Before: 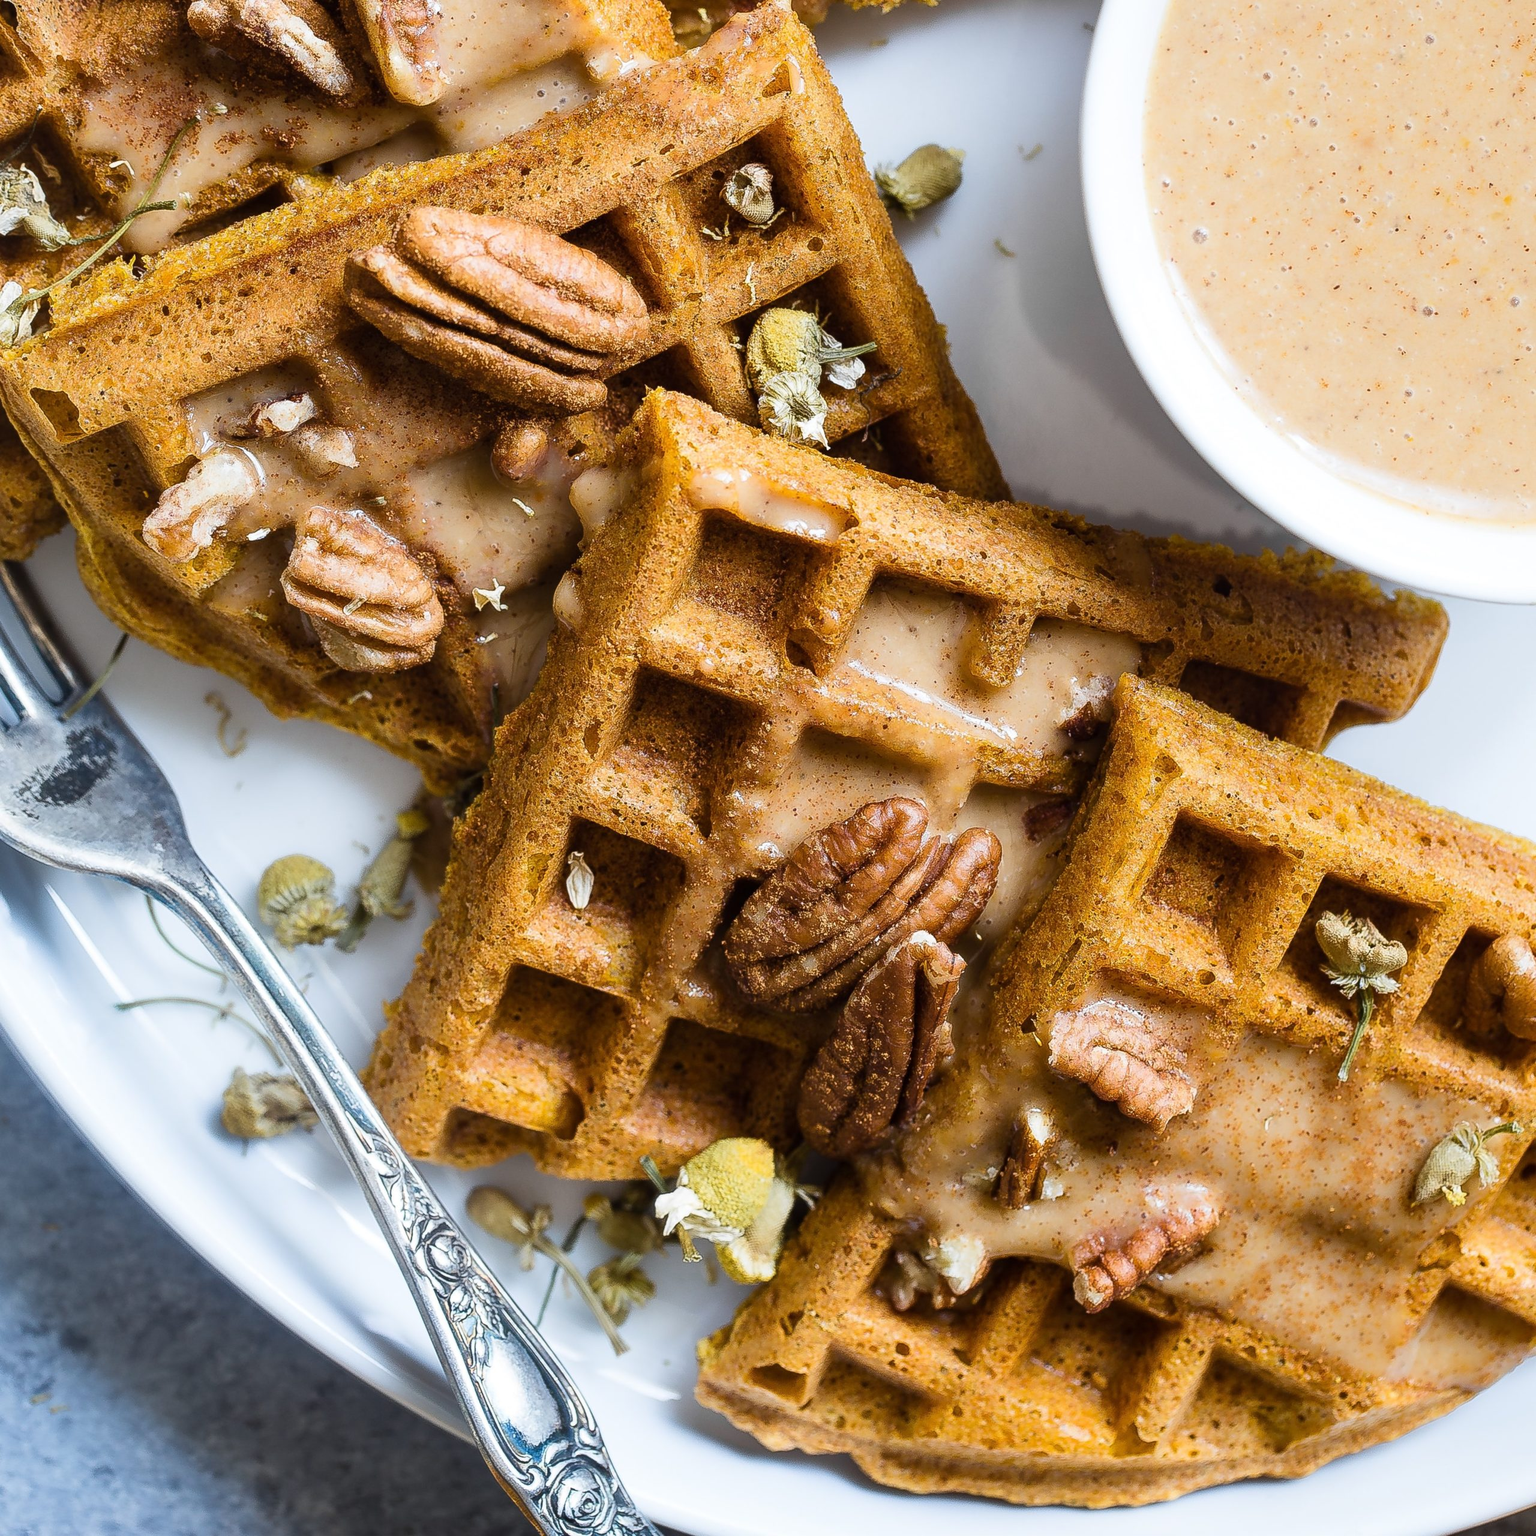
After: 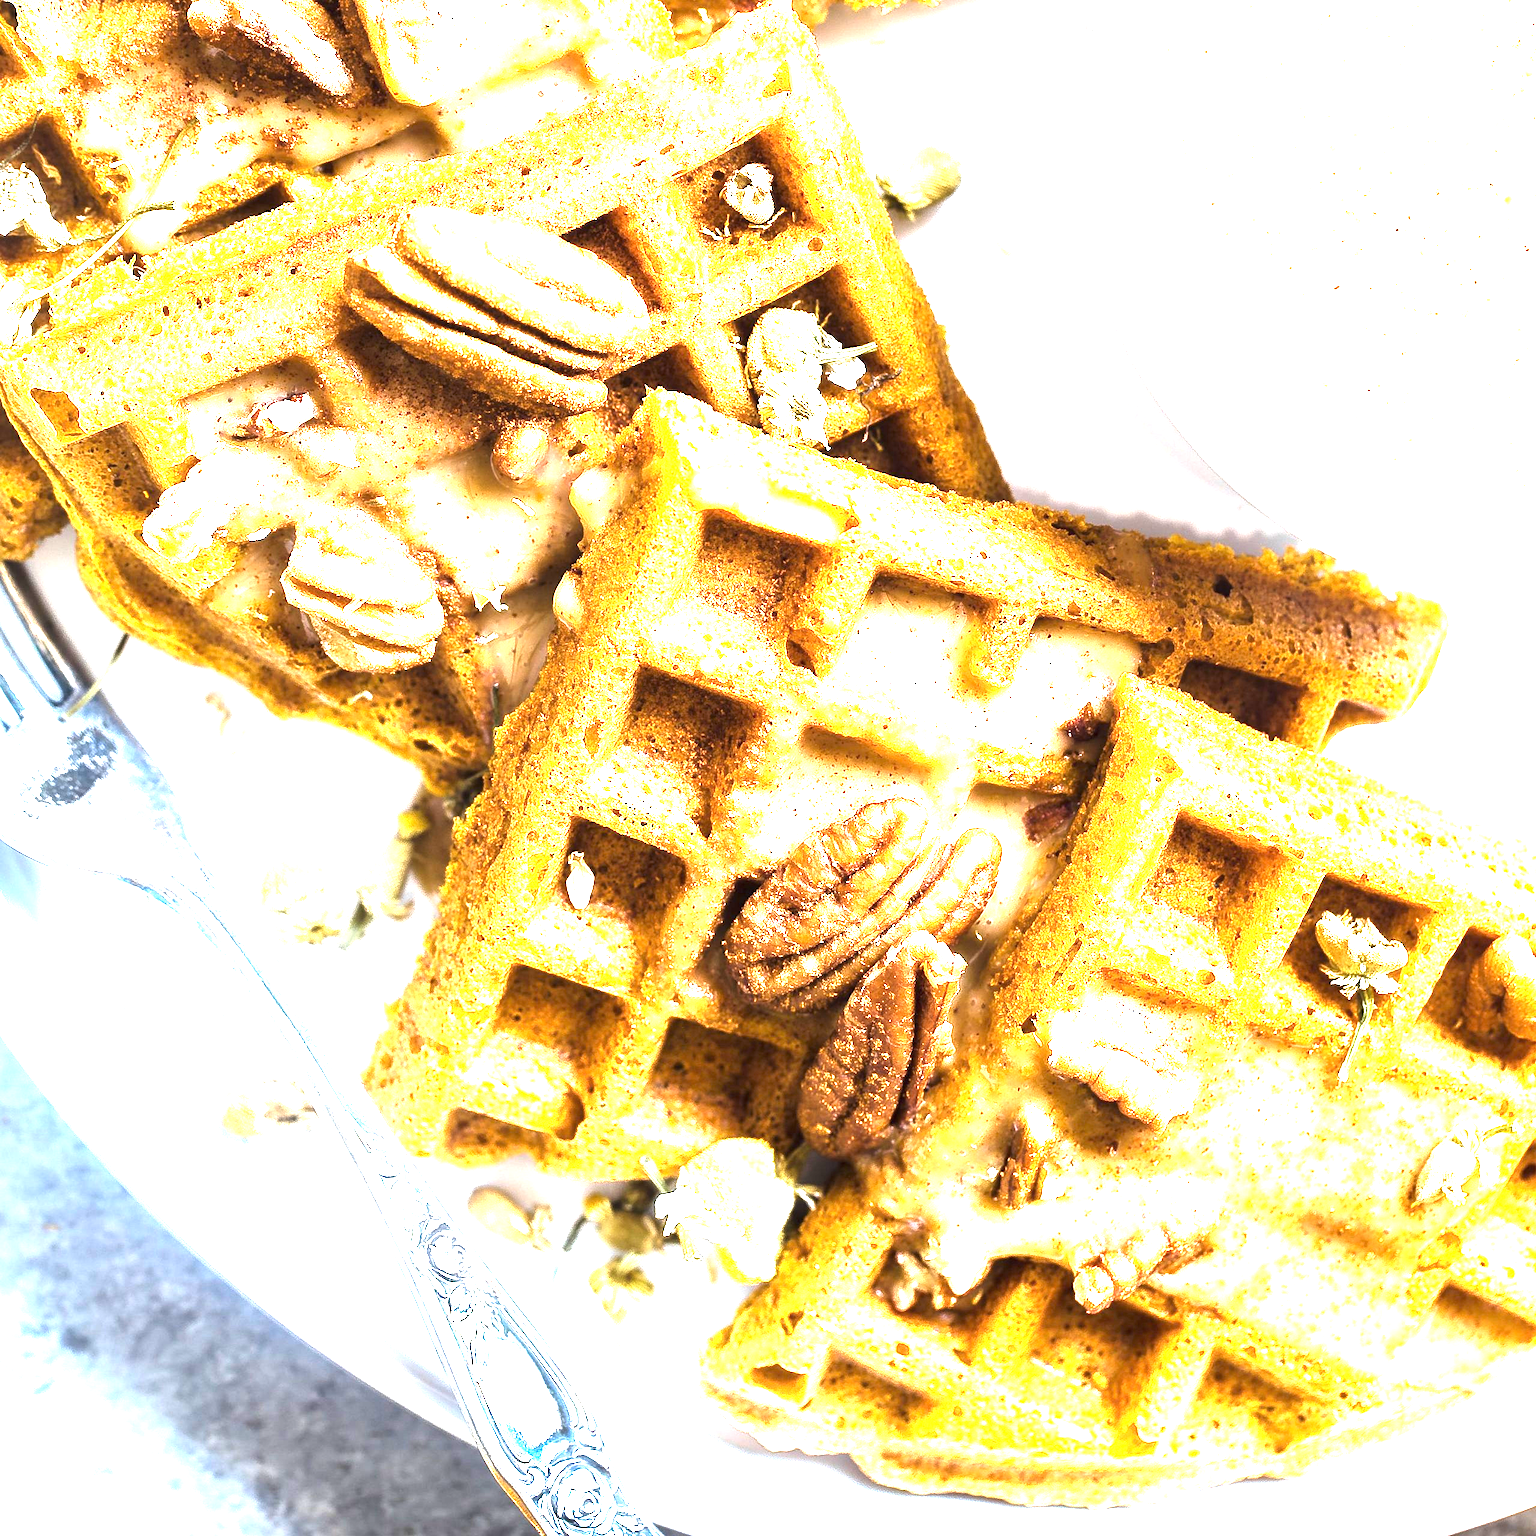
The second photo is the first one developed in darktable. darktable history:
exposure: black level correction 0, exposure 1.928 EV, compensate highlight preservation false
tone equalizer: -8 EV -1.05 EV, -7 EV -1.03 EV, -6 EV -0.858 EV, -5 EV -0.617 EV, -3 EV 0.577 EV, -2 EV 0.843 EV, -1 EV 0.992 EV, +0 EV 1.06 EV, smoothing diameter 24.88%, edges refinement/feathering 11.77, preserve details guided filter
